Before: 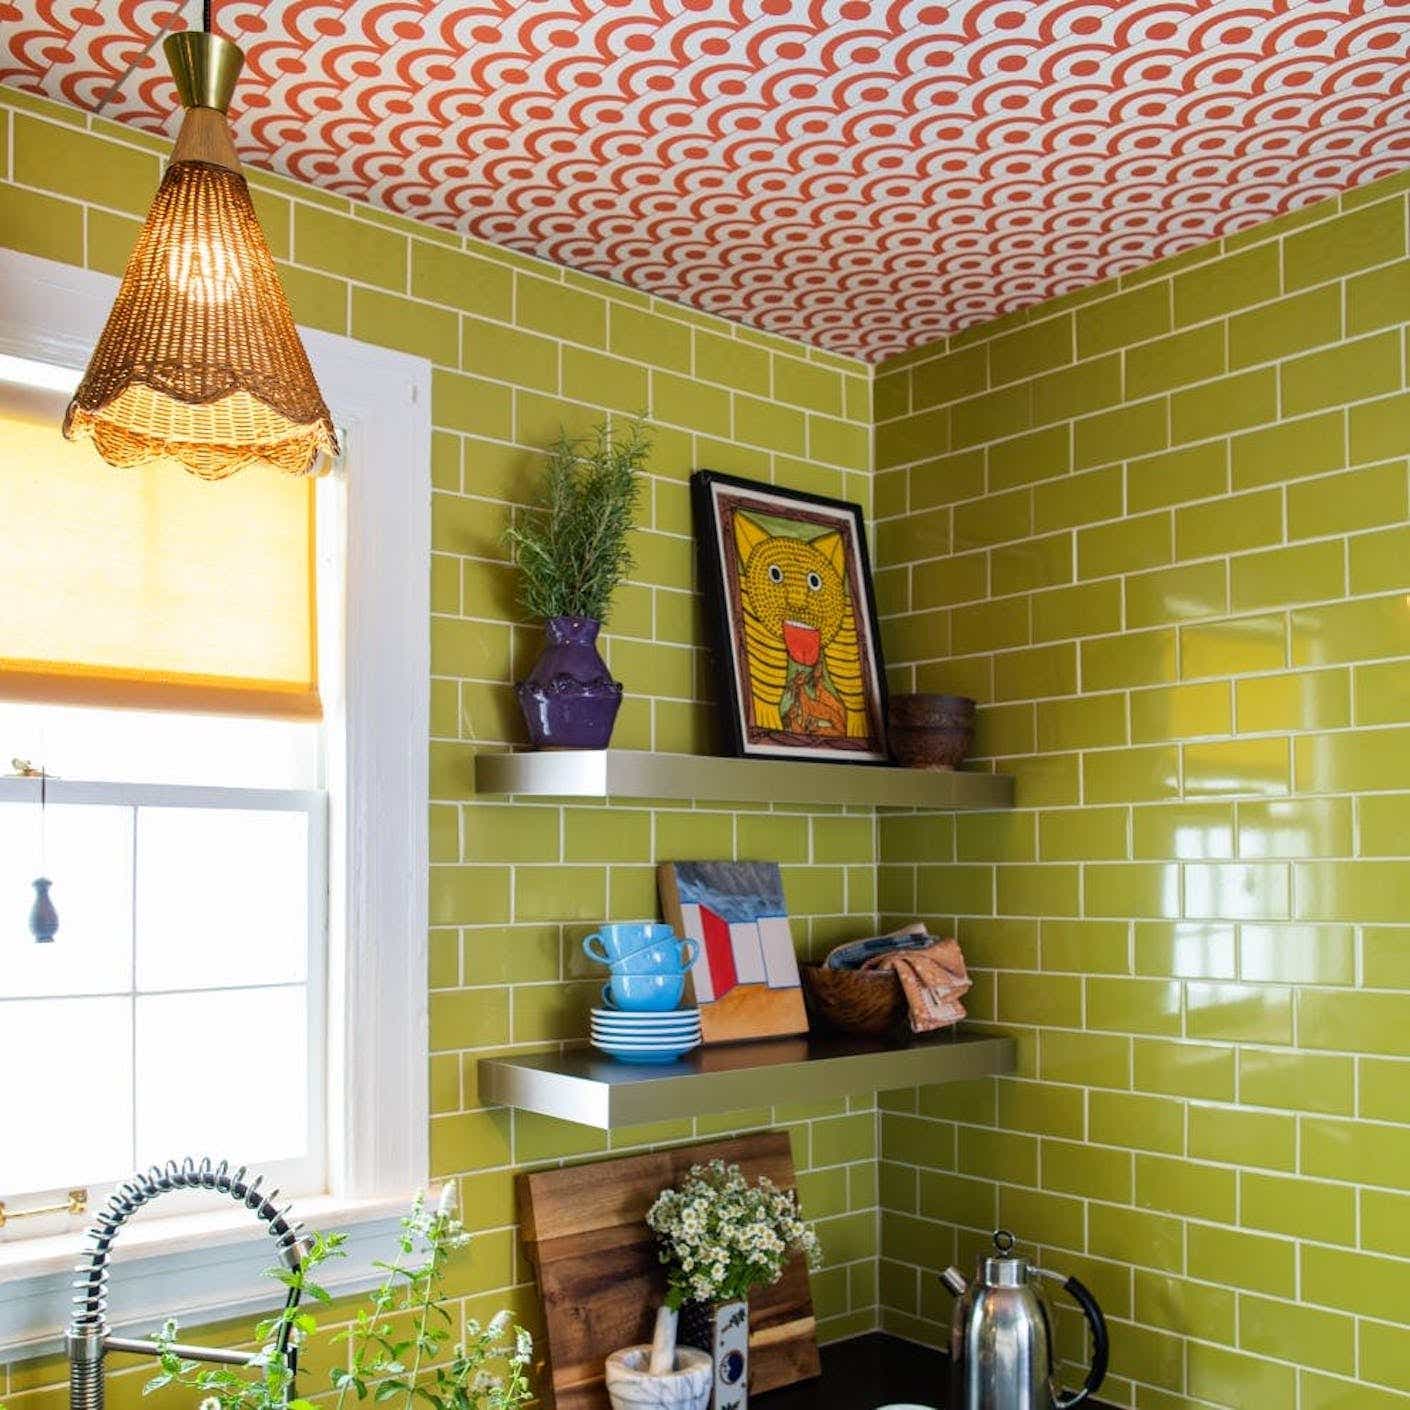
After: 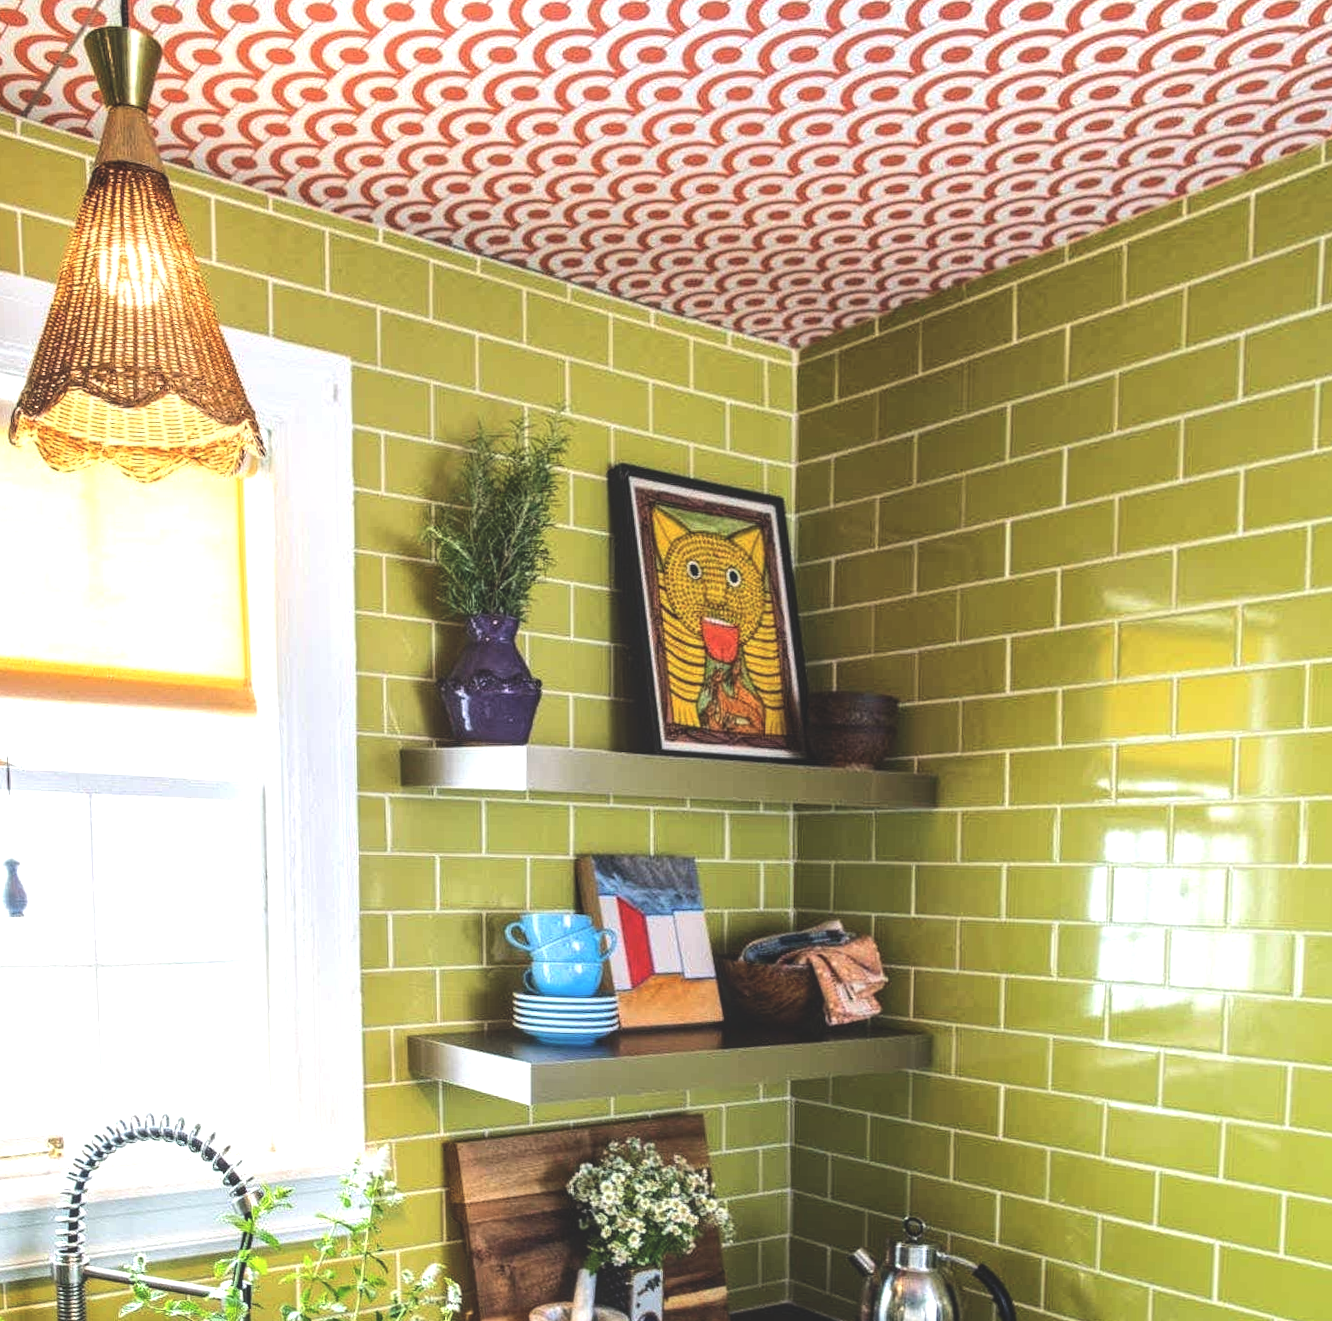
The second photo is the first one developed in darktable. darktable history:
exposure: black level correction -0.023, exposure -0.039 EV, compensate highlight preservation false
rotate and perspective: rotation 0.062°, lens shift (vertical) 0.115, lens shift (horizontal) -0.133, crop left 0.047, crop right 0.94, crop top 0.061, crop bottom 0.94
tone equalizer: -8 EV -0.75 EV, -7 EV -0.7 EV, -6 EV -0.6 EV, -5 EV -0.4 EV, -3 EV 0.4 EV, -2 EV 0.6 EV, -1 EV 0.7 EV, +0 EV 0.75 EV, edges refinement/feathering 500, mask exposure compensation -1.57 EV, preserve details no
local contrast: detail 110%
